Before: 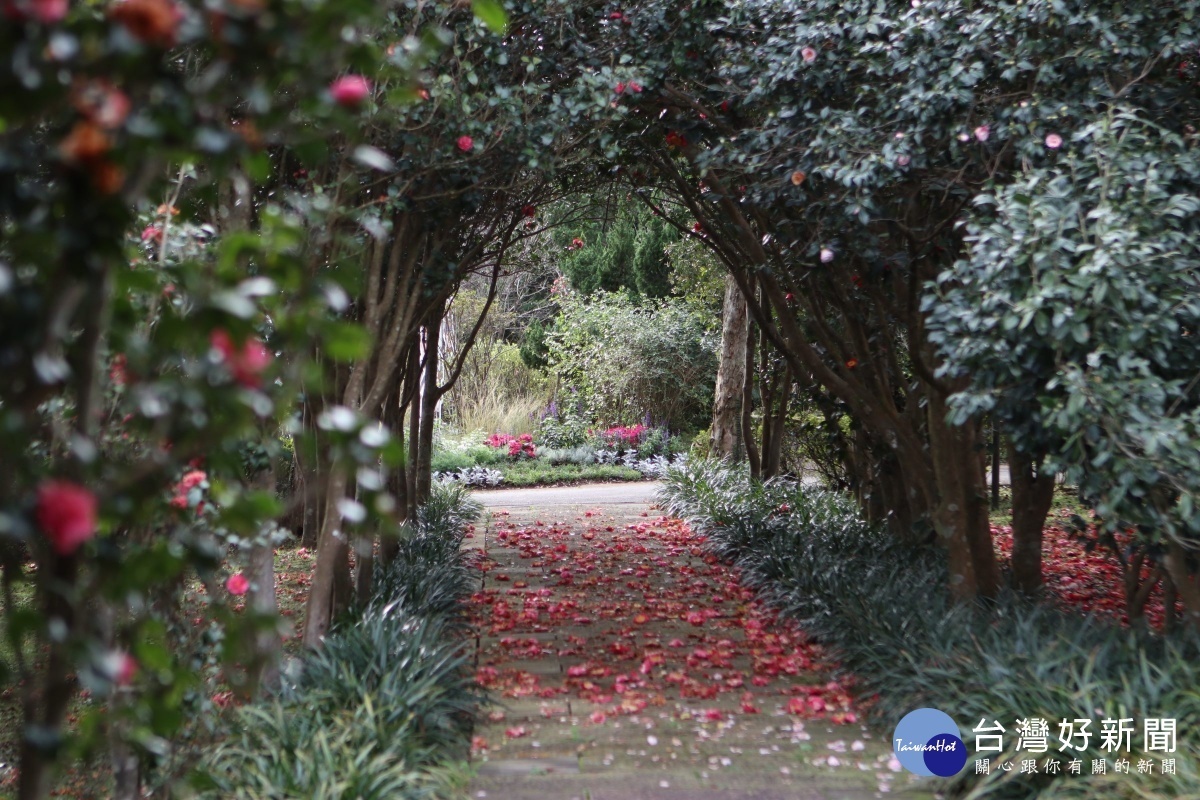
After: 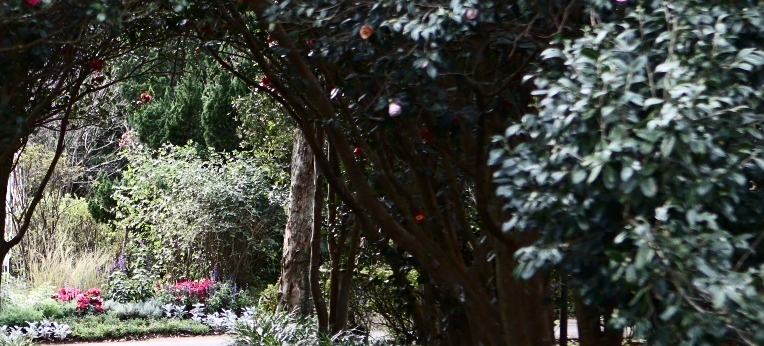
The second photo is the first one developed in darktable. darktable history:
grain: coarseness 0.81 ISO, strength 1.34%, mid-tones bias 0%
sharpen: radius 1.272, amount 0.305, threshold 0
crop: left 36.005%, top 18.293%, right 0.31%, bottom 38.444%
contrast brightness saturation: contrast 0.28
